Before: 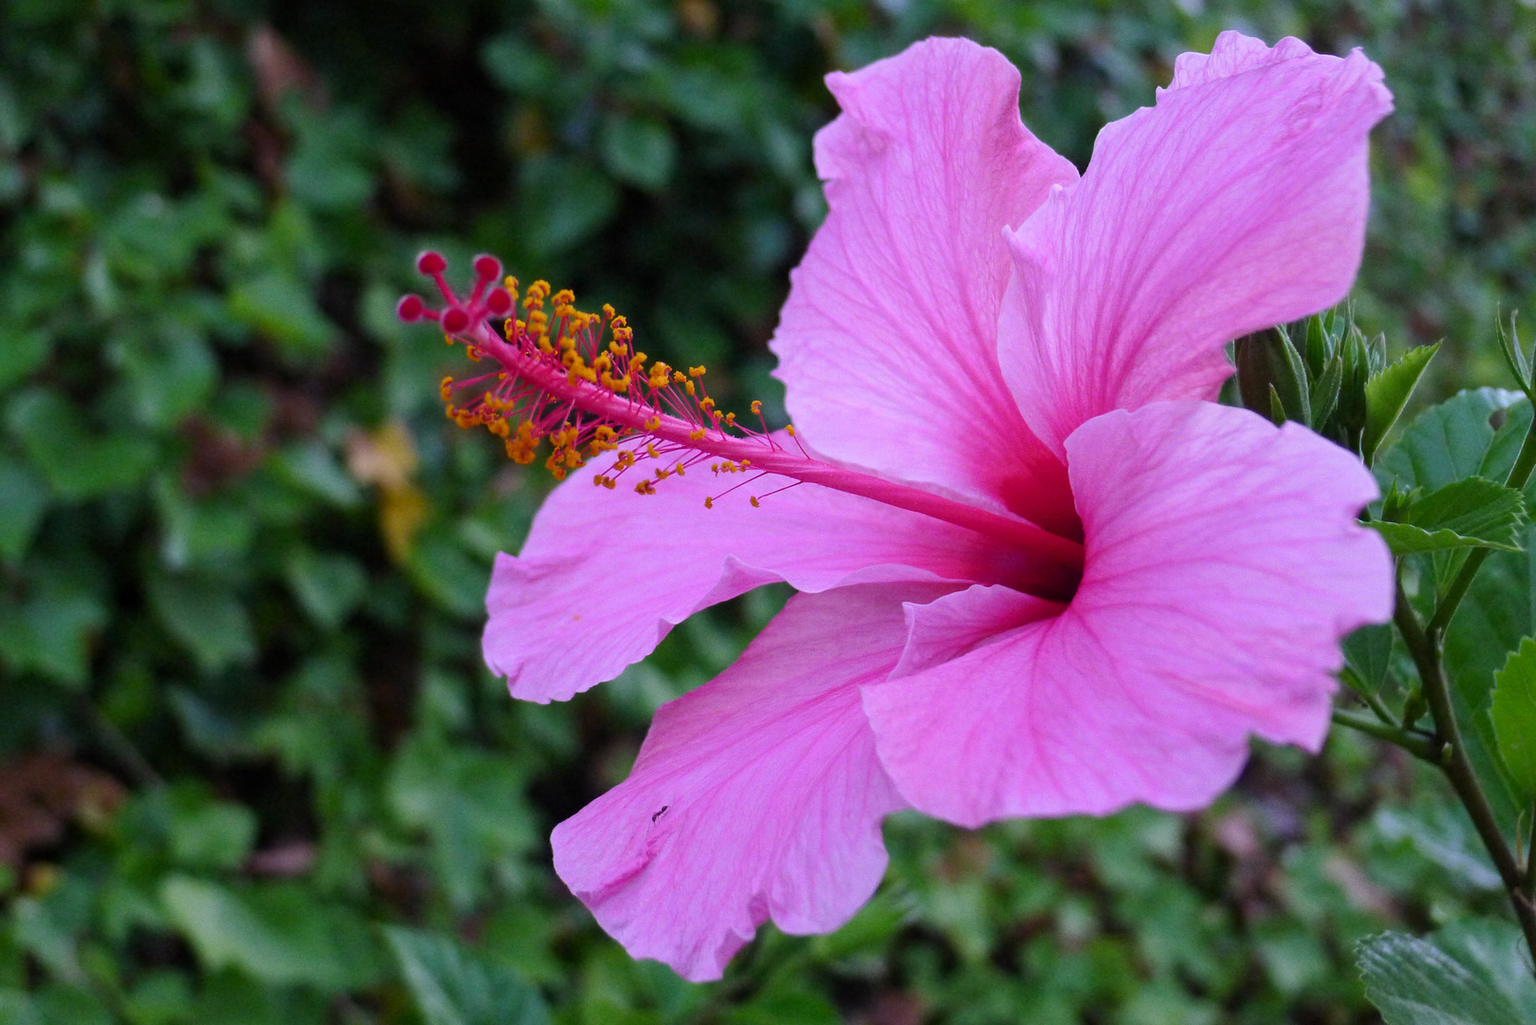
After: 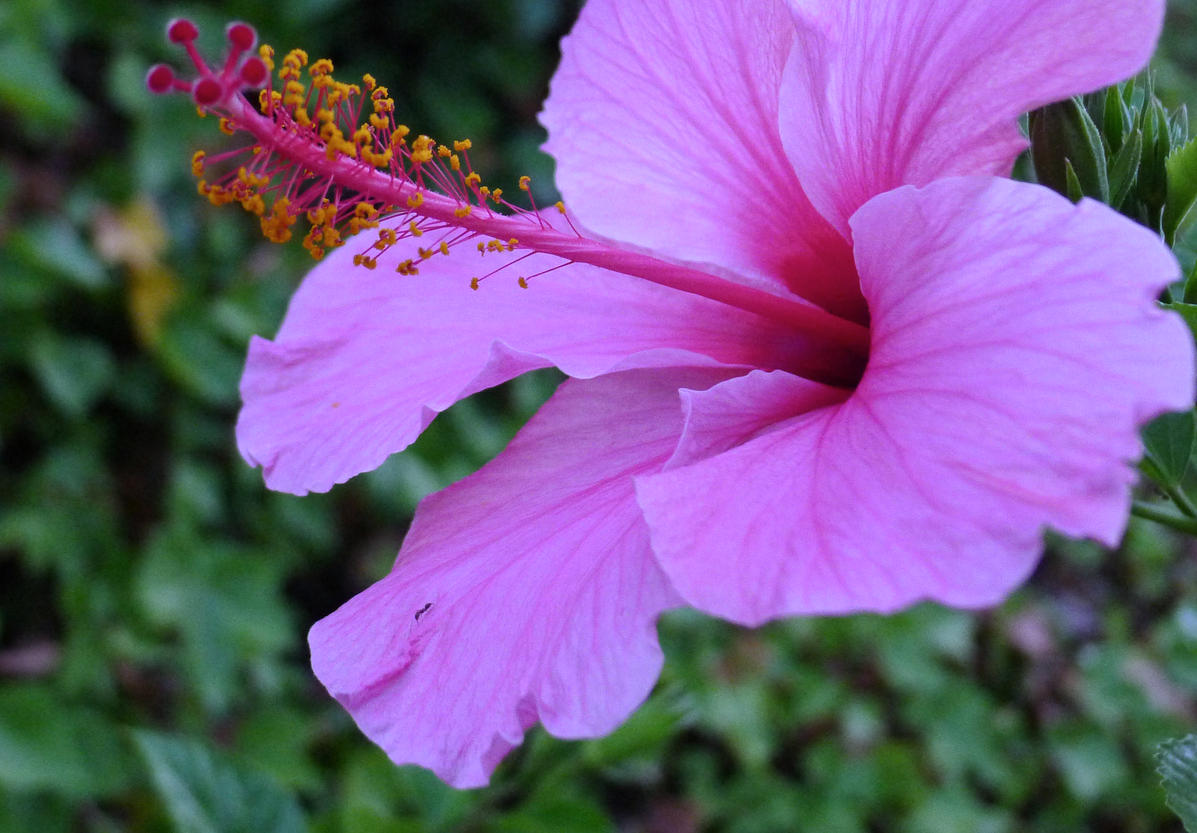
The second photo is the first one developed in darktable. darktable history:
crop: left 16.871%, top 22.857%, right 9.116%
contrast brightness saturation: saturation -0.05
white balance: red 0.924, blue 1.095
